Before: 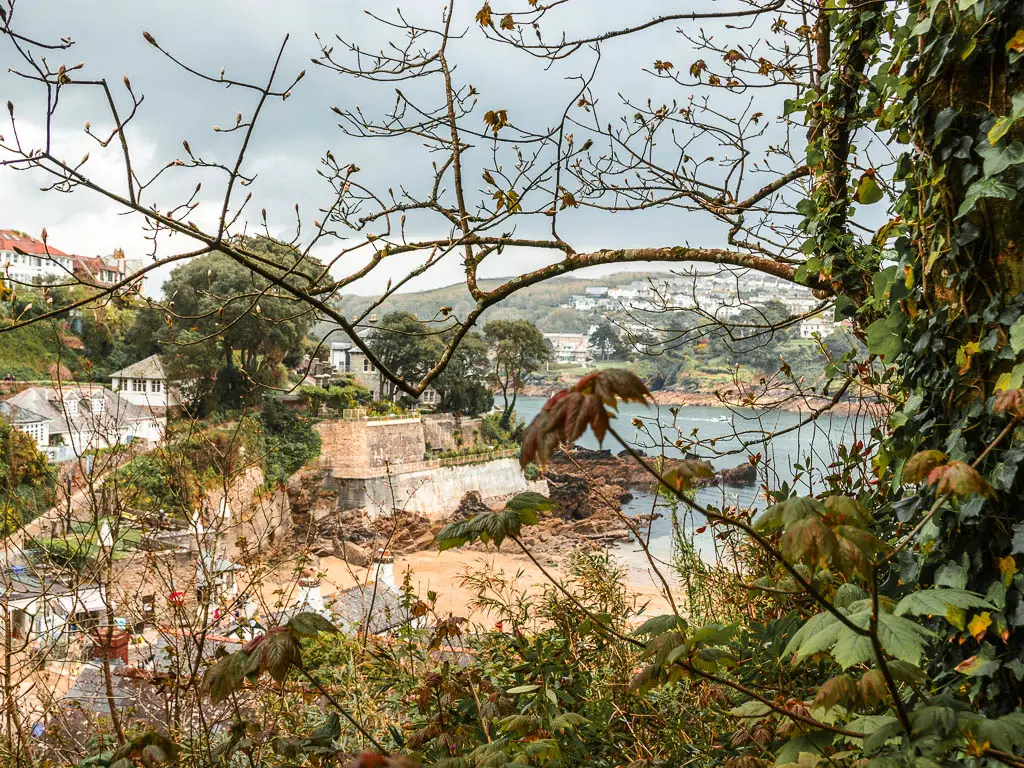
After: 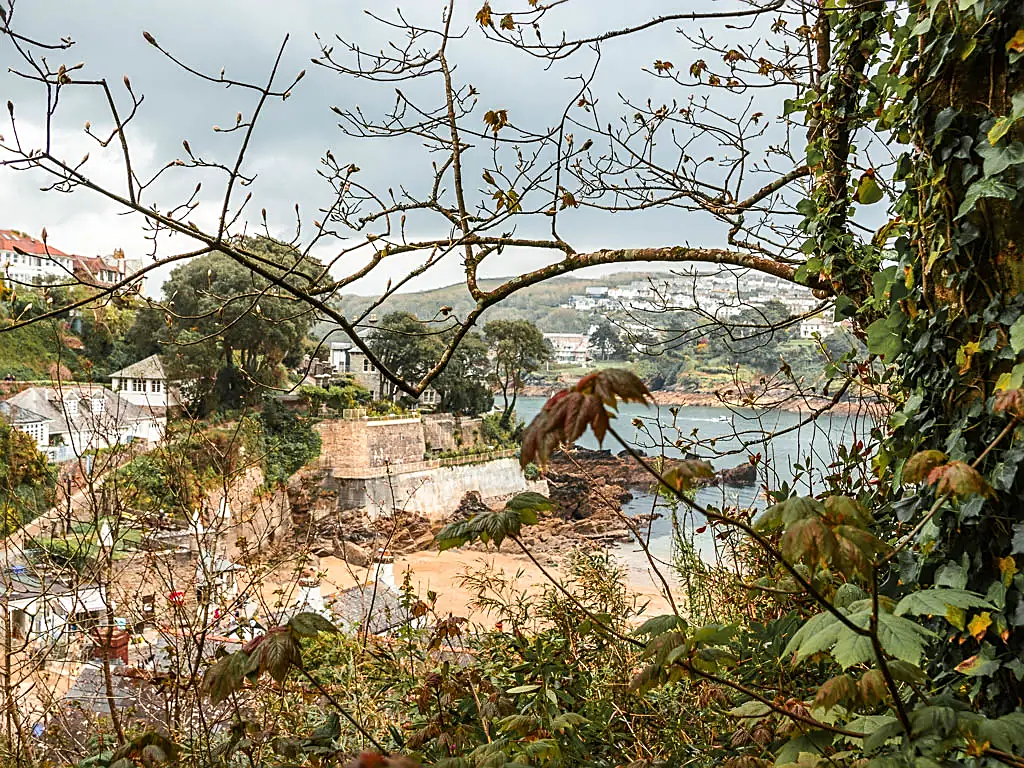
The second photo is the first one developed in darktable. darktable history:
shadows and highlights: radius 334.84, shadows 64.83, highlights 6.3, compress 87.33%, soften with gaussian
sharpen: on, module defaults
